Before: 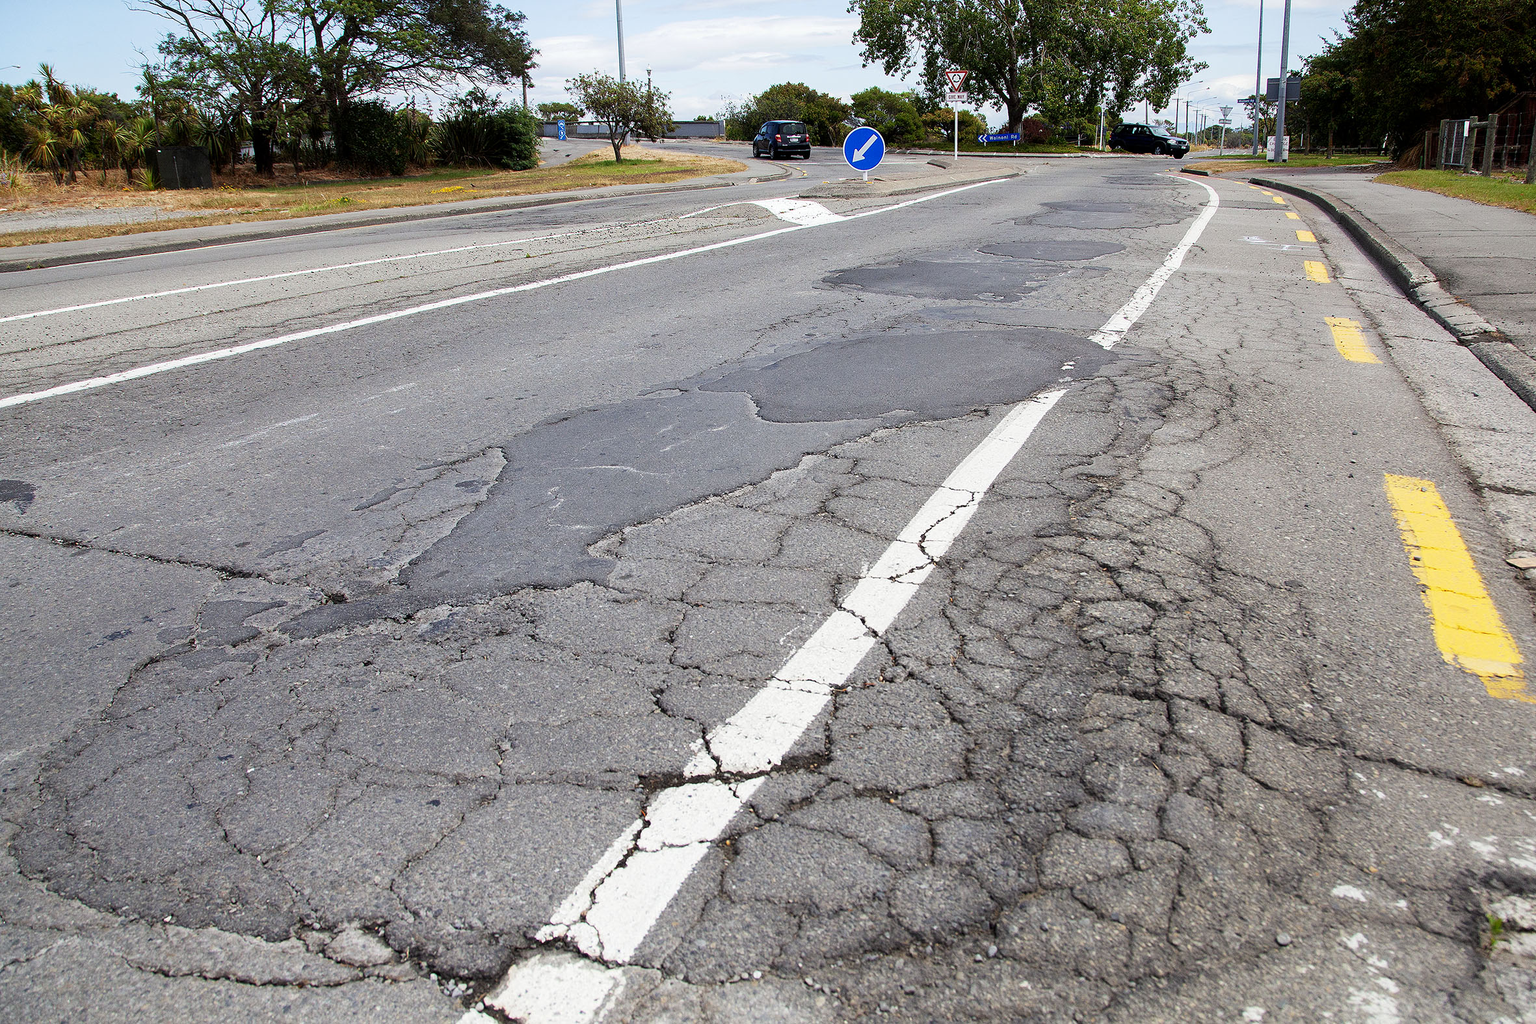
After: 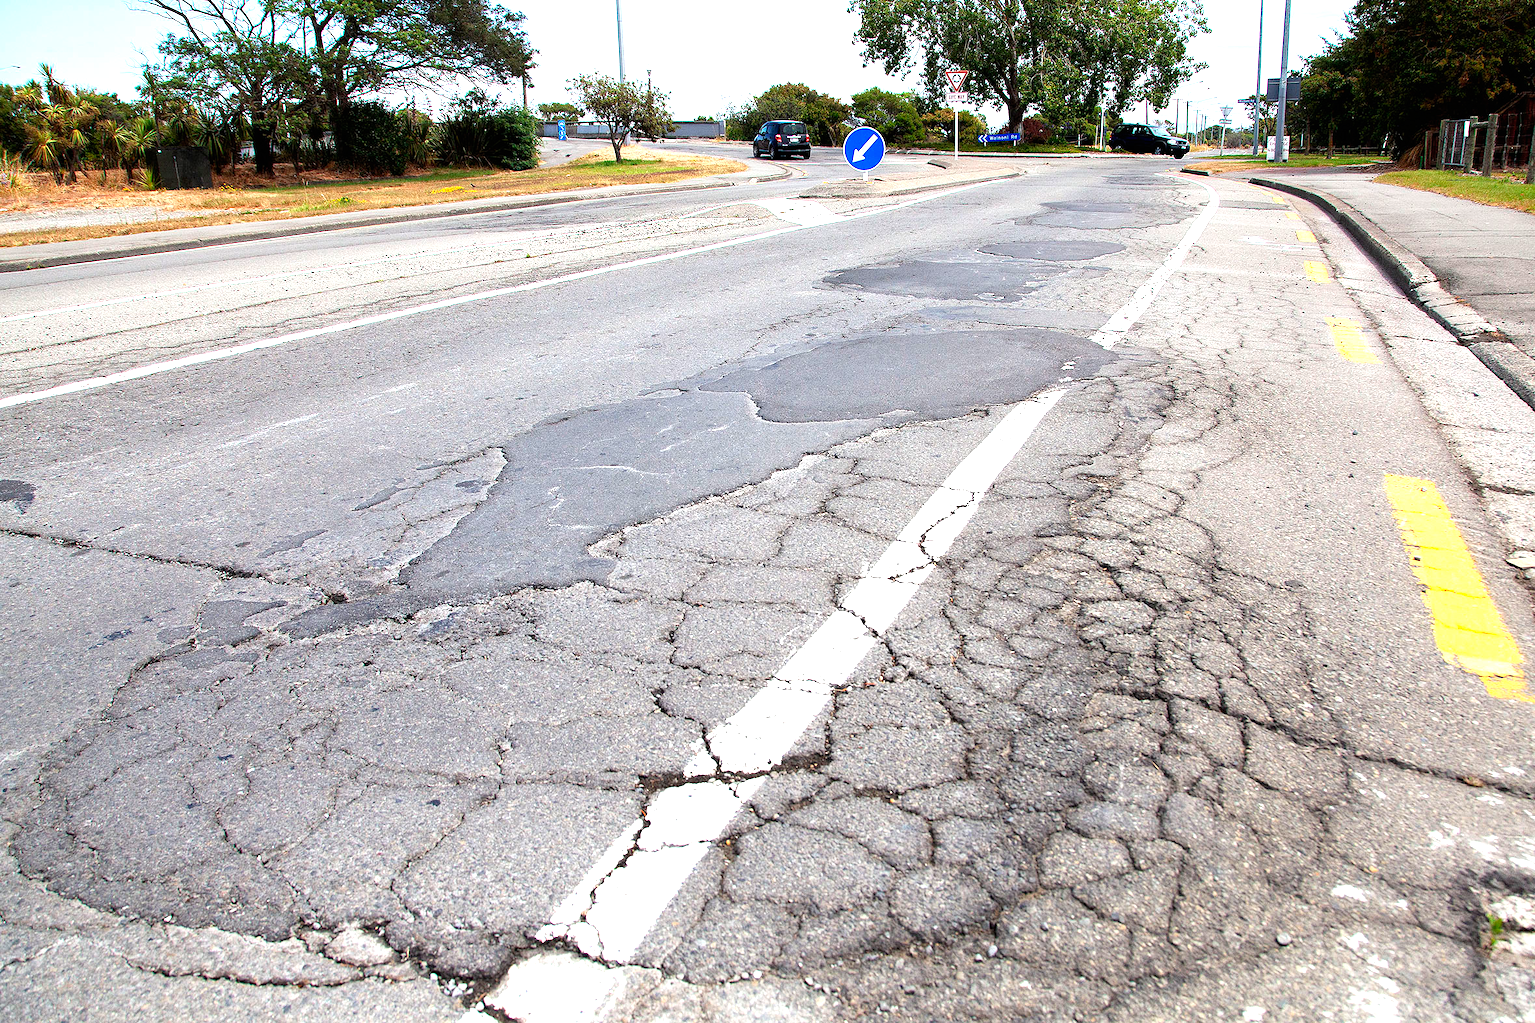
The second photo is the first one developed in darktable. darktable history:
exposure: black level correction 0, exposure 0.894 EV, compensate highlight preservation false
